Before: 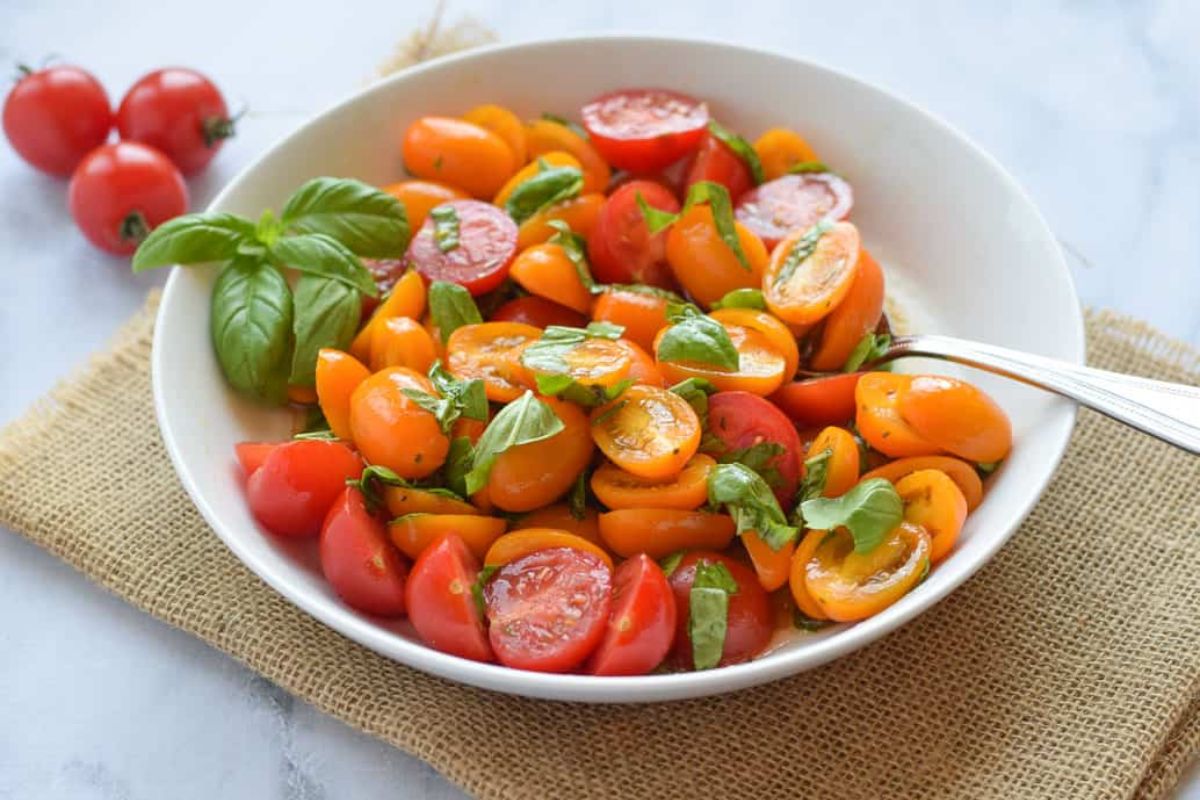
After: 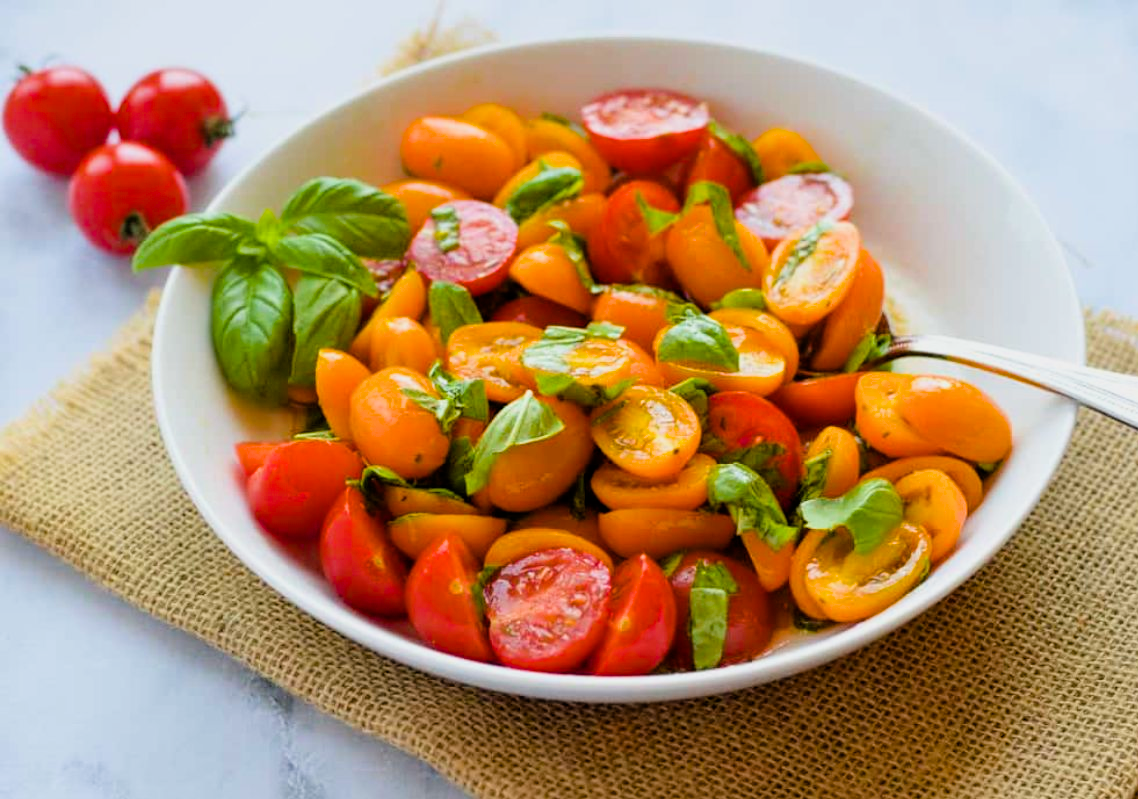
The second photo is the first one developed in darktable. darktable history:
color balance rgb: linear chroma grading › global chroma 15%, perceptual saturation grading › global saturation 30%
crop and rotate: right 5.167%
filmic rgb: black relative exposure -5 EV, white relative exposure 3.2 EV, hardness 3.42, contrast 1.2, highlights saturation mix -30%
